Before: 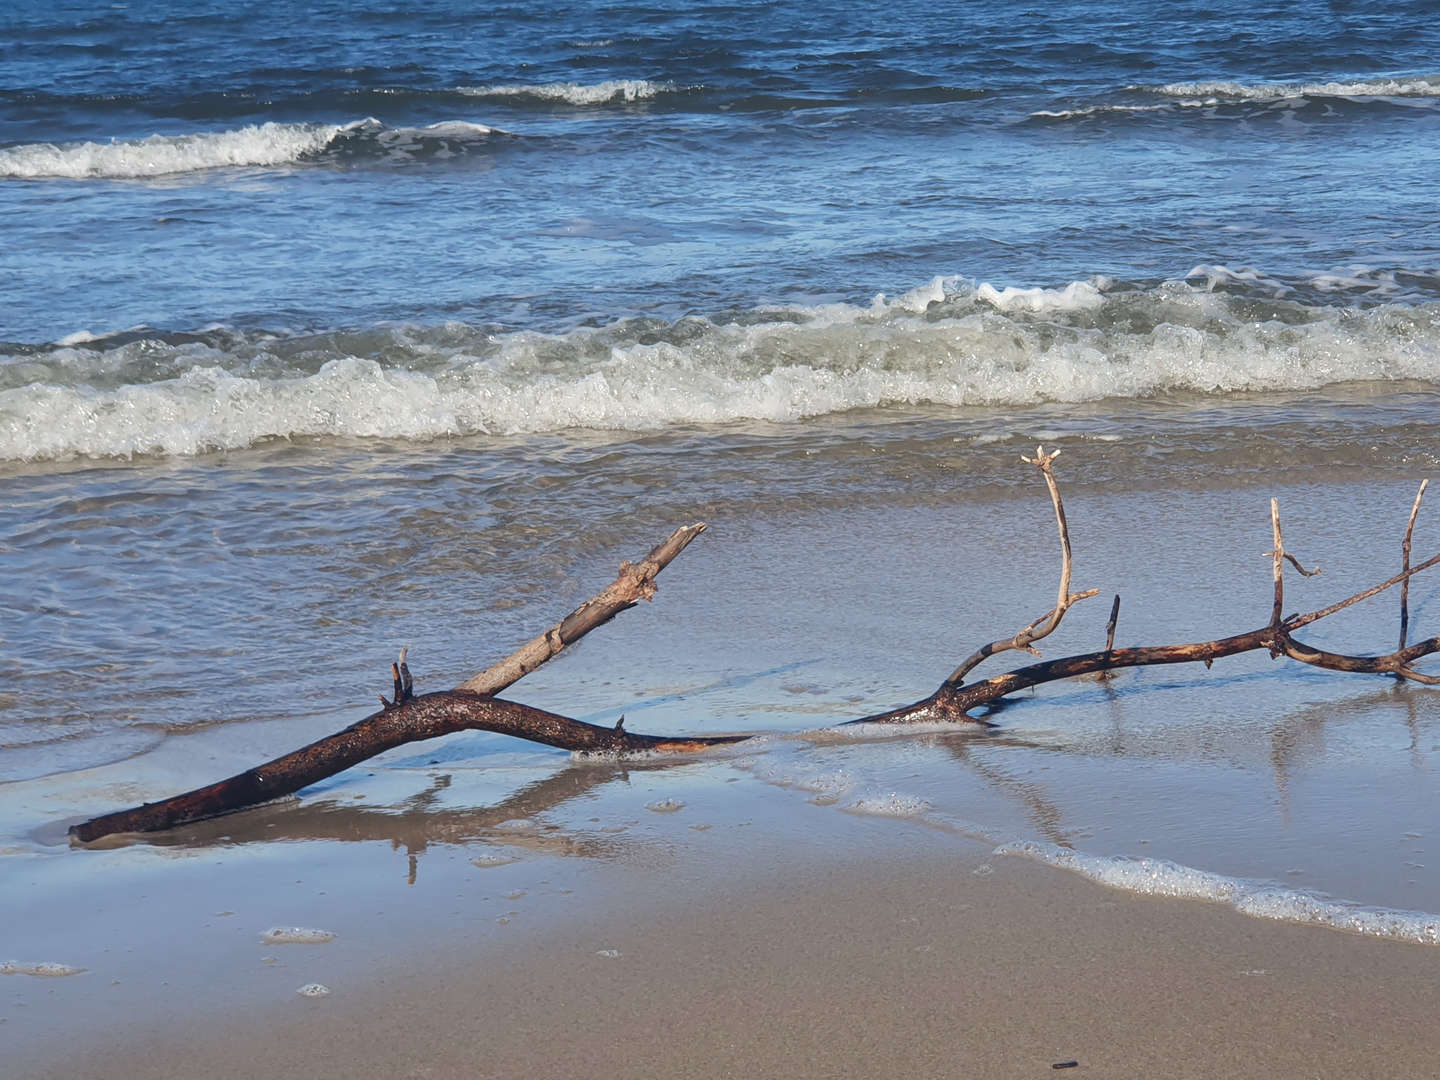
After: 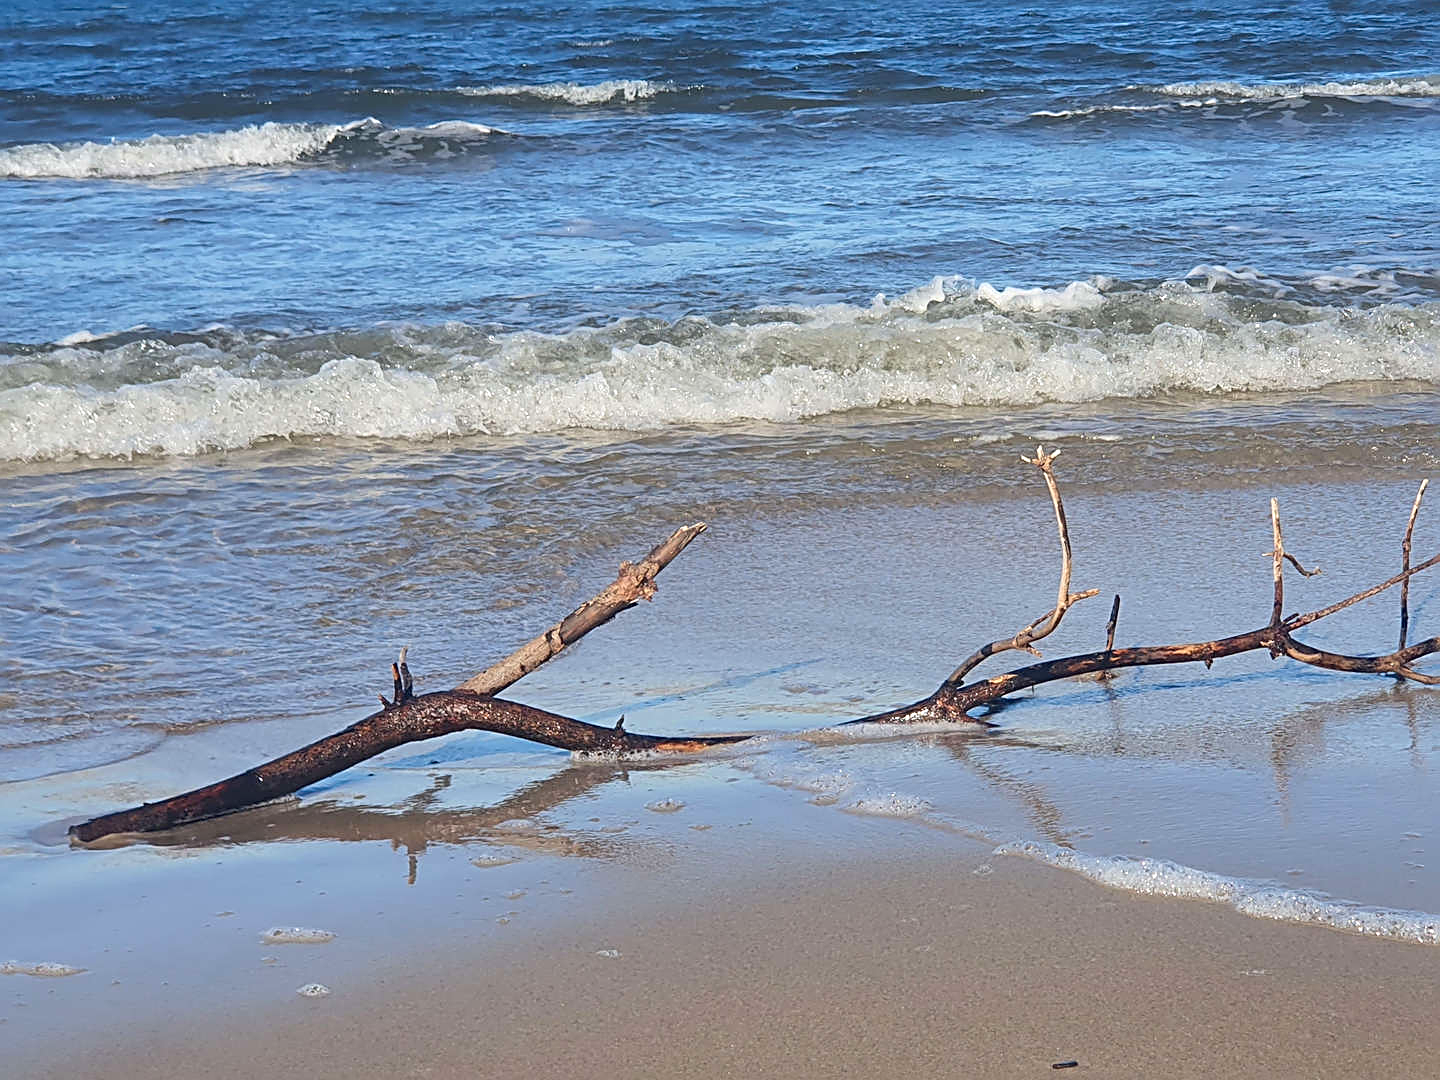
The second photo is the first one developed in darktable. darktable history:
sharpen: radius 2.592, amount 0.698
contrast brightness saturation: contrast 0.071, brightness 0.073, saturation 0.179
